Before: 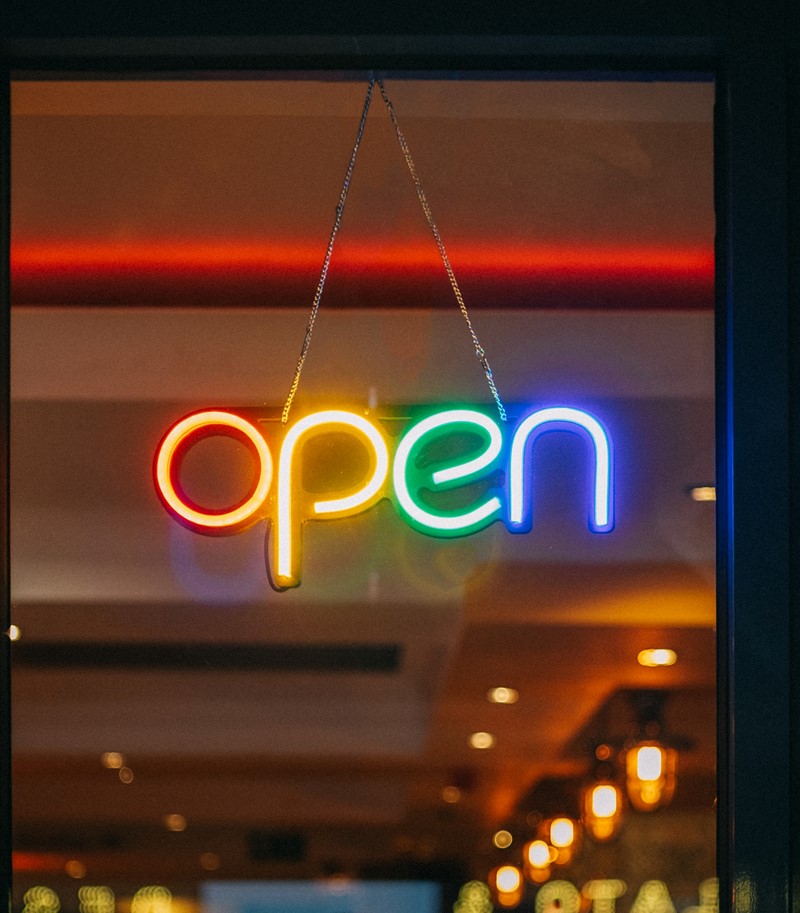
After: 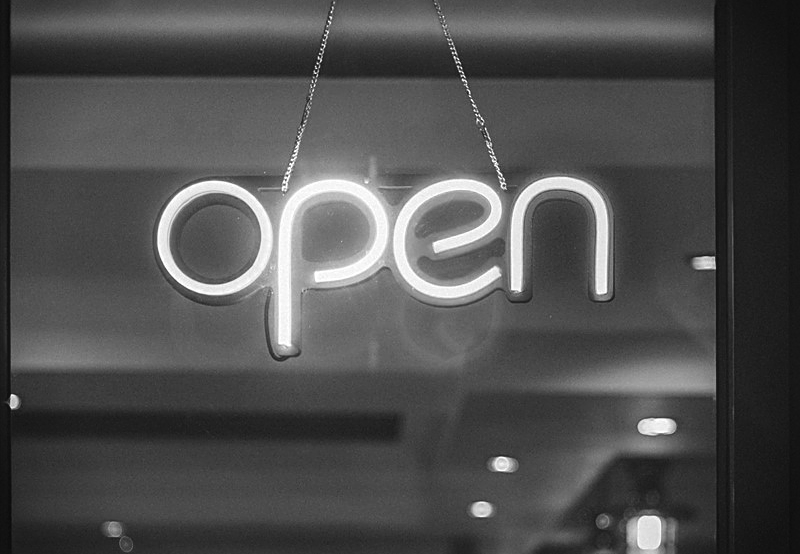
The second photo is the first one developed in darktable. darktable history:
levels: levels [0, 0.476, 0.951]
color balance rgb: shadows lift › chroma 2%, shadows lift › hue 247.2°, power › chroma 0.3%, power › hue 25.2°, highlights gain › chroma 3%, highlights gain › hue 60°, global offset › luminance 0.75%, perceptual saturation grading › global saturation 20%, perceptual saturation grading › highlights -20%, perceptual saturation grading › shadows 30%, global vibrance 20%
crop and rotate: top 25.357%, bottom 13.942%
vignetting: fall-off start 88.03%, fall-off radius 24.9%
sharpen: on, module defaults
monochrome: a 32, b 64, size 2.3
